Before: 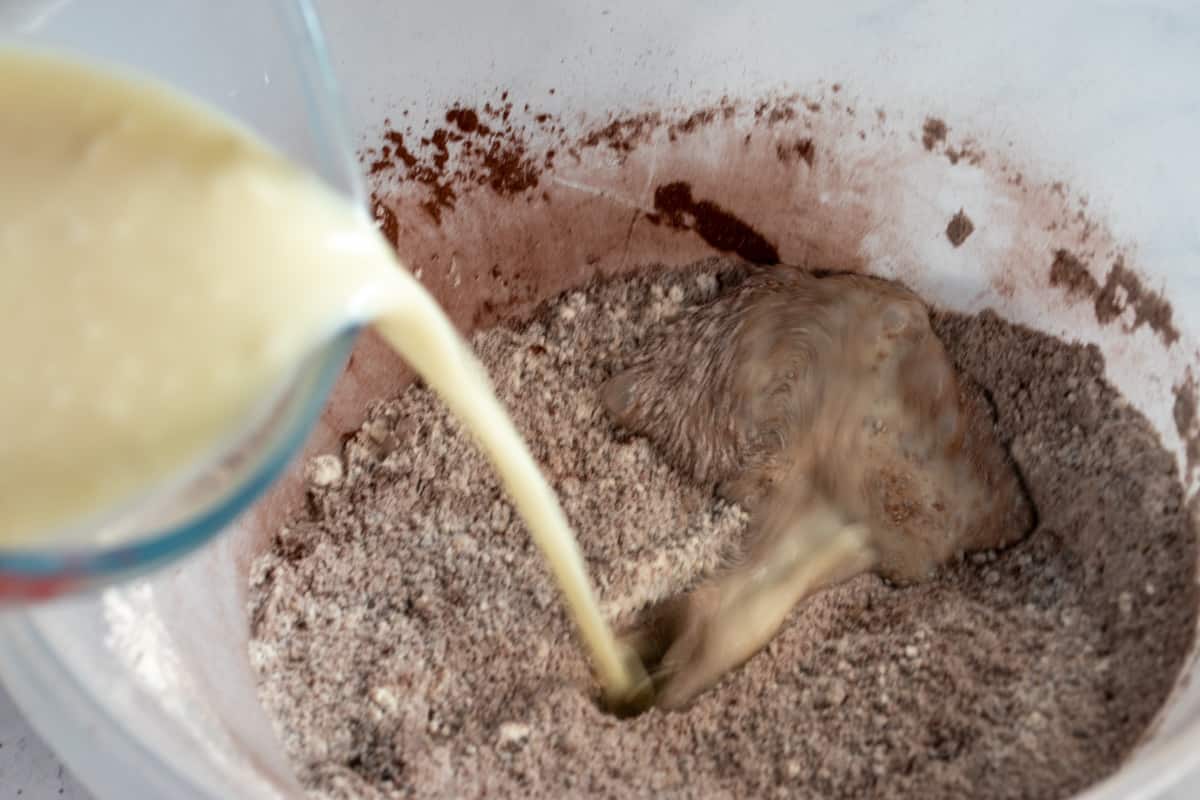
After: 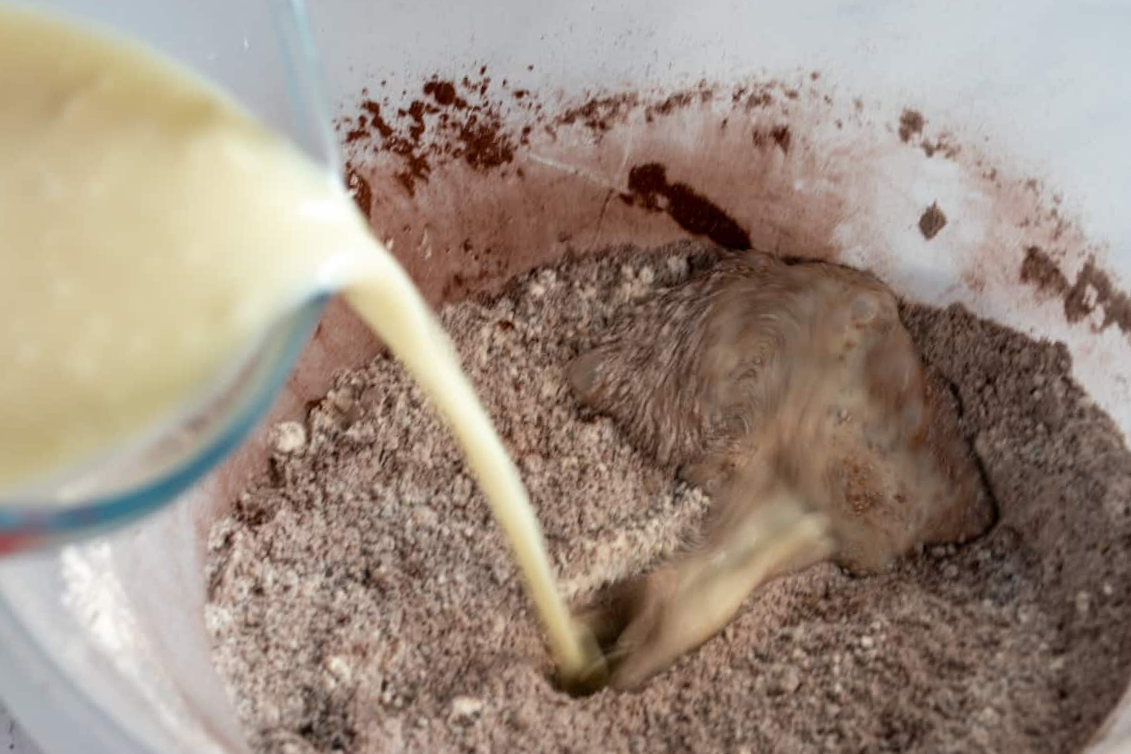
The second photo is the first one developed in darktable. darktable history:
crop and rotate: angle -2.34°
